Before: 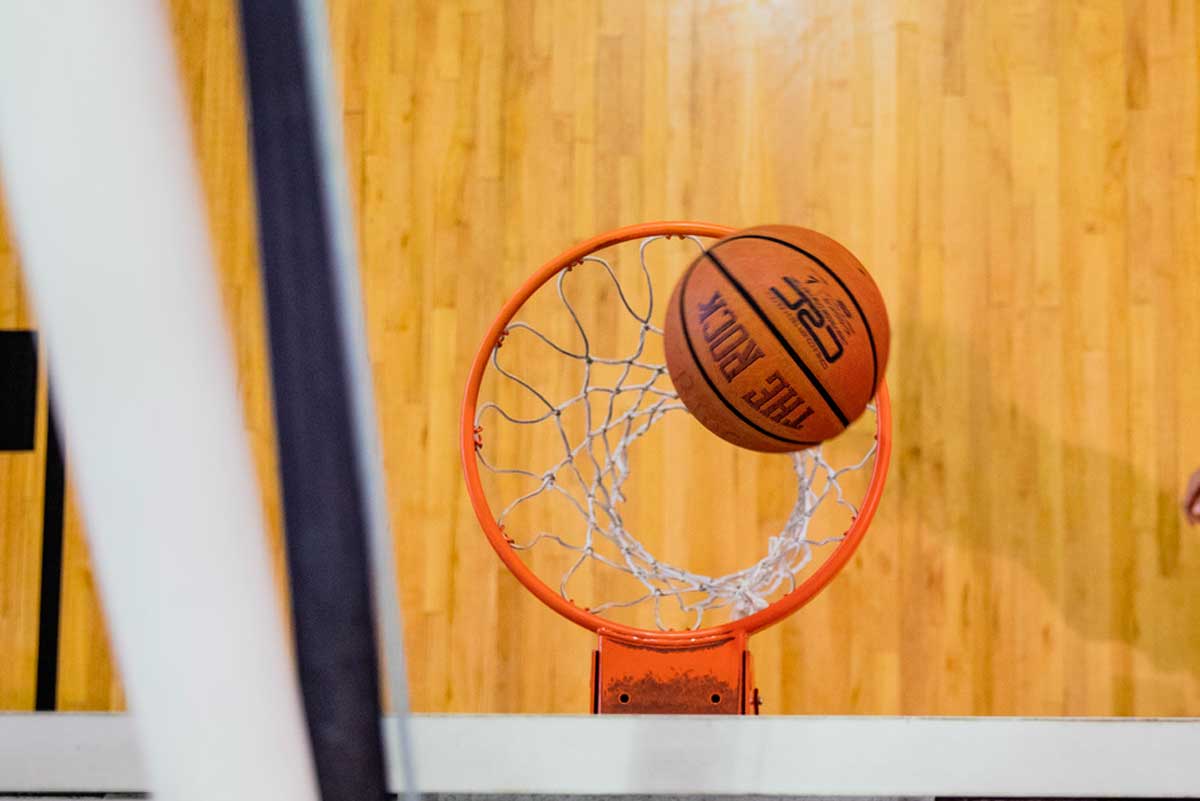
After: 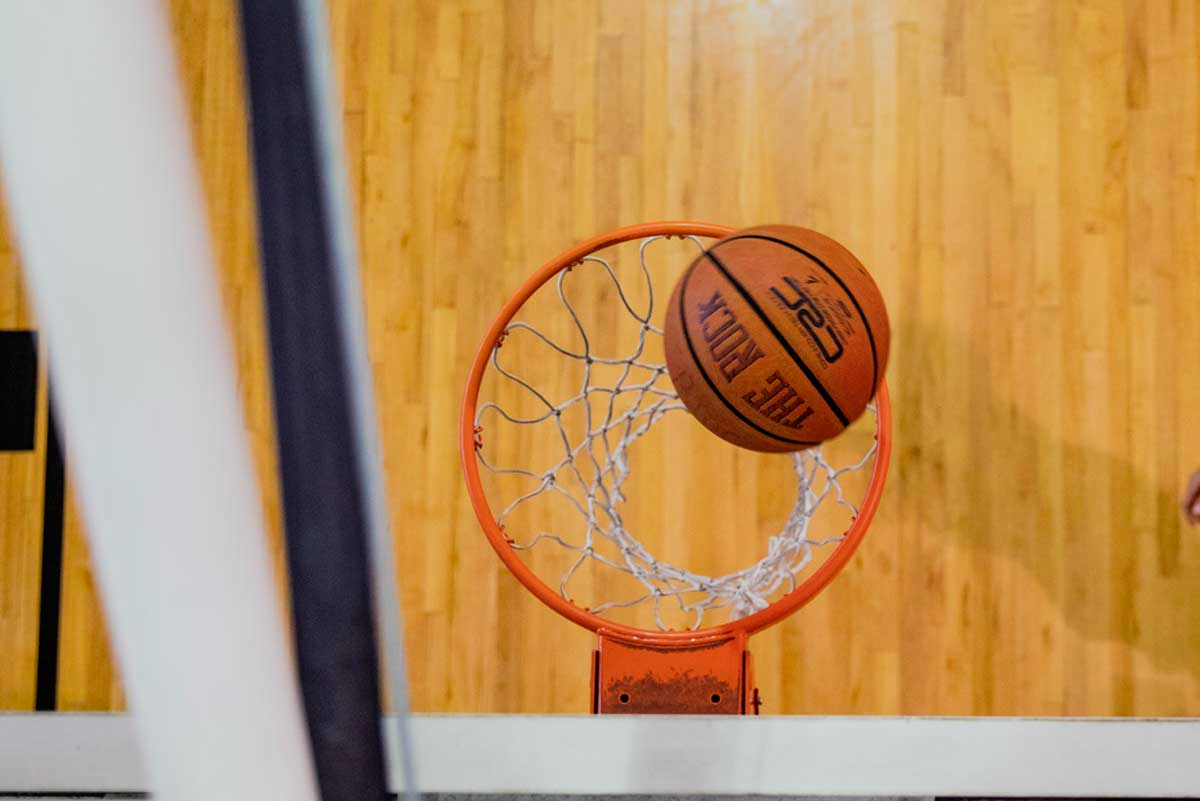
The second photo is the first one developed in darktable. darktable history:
tone equalizer: on, module defaults
exposure: exposure -0.156 EV, compensate highlight preservation false
base curve: curves: ch0 [(0, 0) (0.303, 0.277) (1, 1)]
